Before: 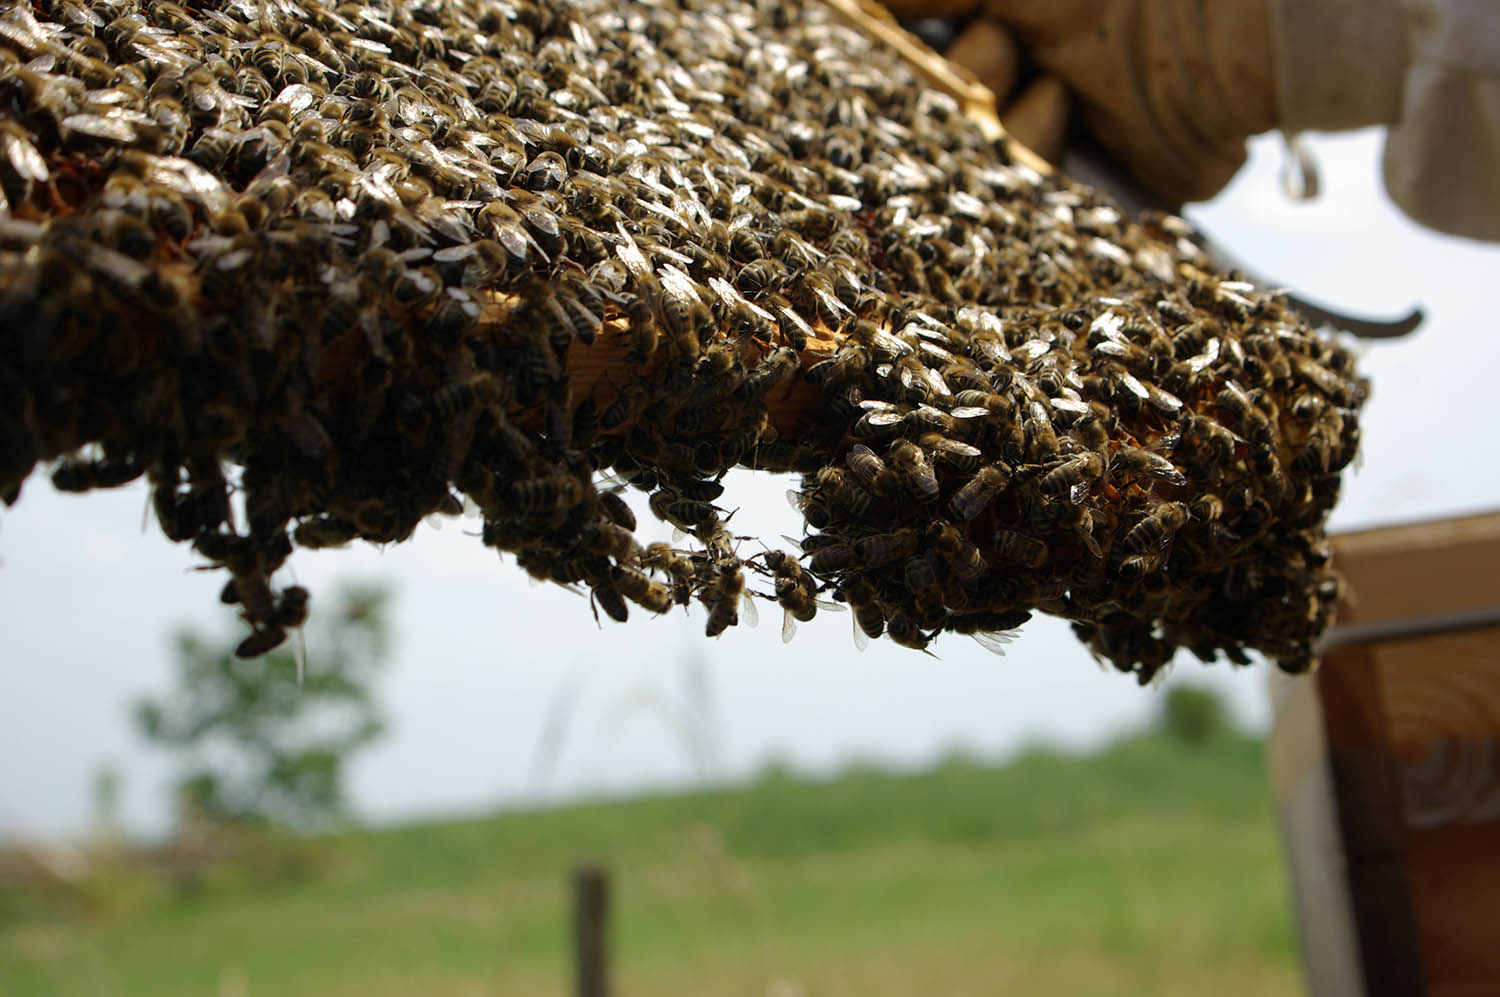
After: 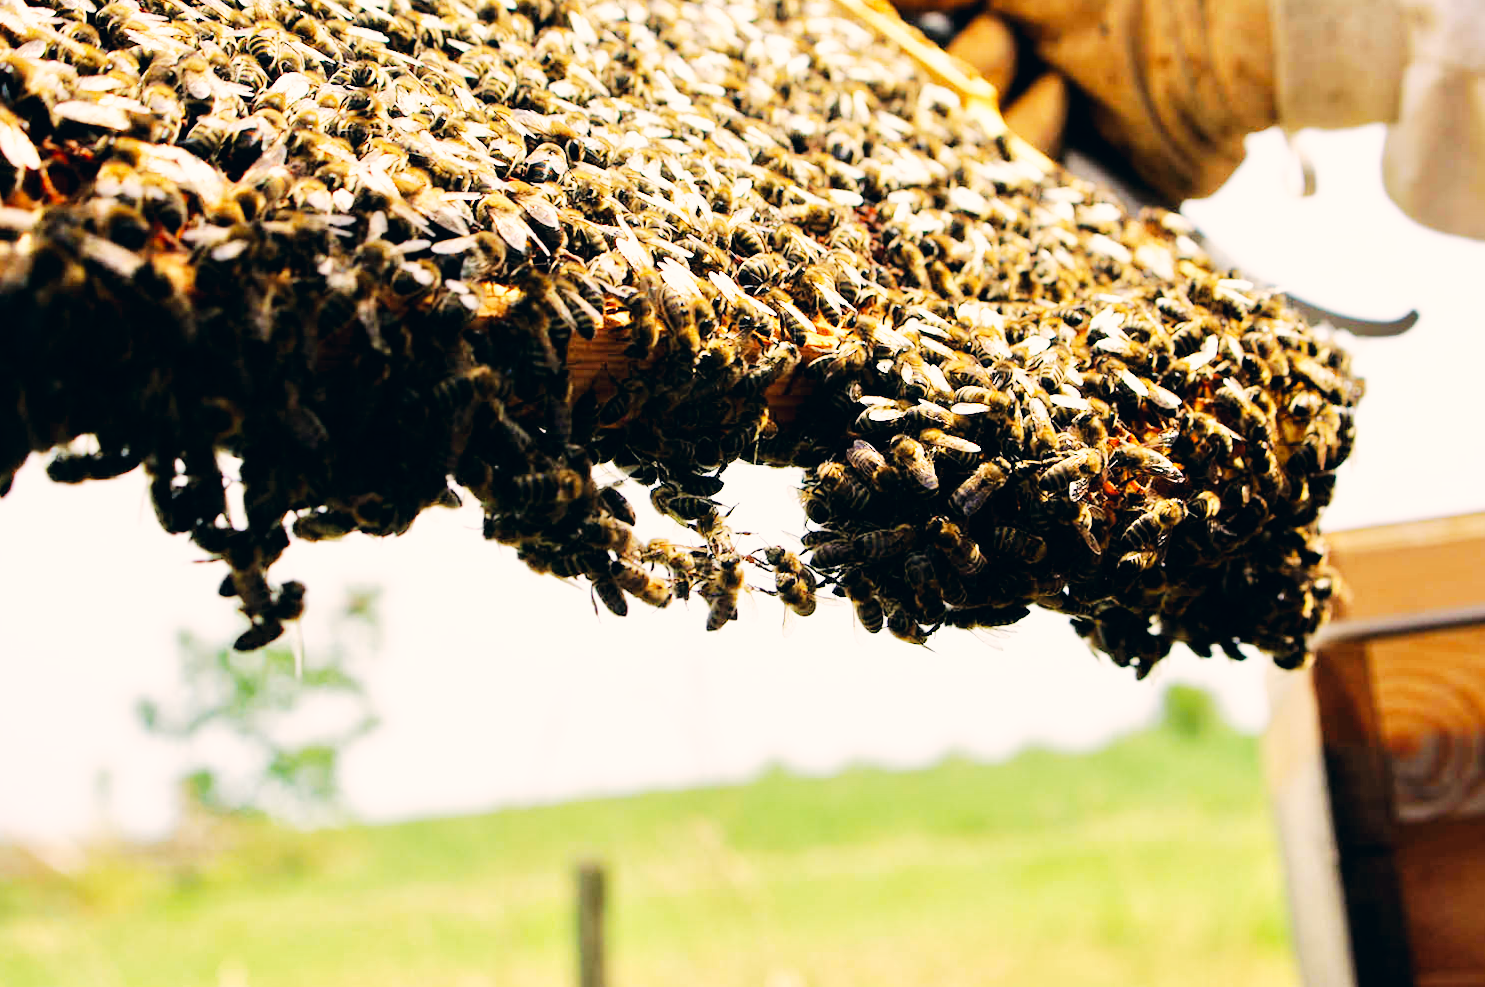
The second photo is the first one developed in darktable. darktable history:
rotate and perspective: rotation 0.174°, lens shift (vertical) 0.013, lens shift (horizontal) 0.019, shear 0.001, automatic cropping original format, crop left 0.007, crop right 0.991, crop top 0.016, crop bottom 0.997
base curve: curves: ch0 [(0, 0) (0.007, 0.004) (0.027, 0.03) (0.046, 0.07) (0.207, 0.54) (0.442, 0.872) (0.673, 0.972) (1, 1)], preserve colors none
tone equalizer: -7 EV 0.15 EV, -6 EV 0.6 EV, -5 EV 1.15 EV, -4 EV 1.33 EV, -3 EV 1.15 EV, -2 EV 0.6 EV, -1 EV 0.15 EV, mask exposure compensation -0.5 EV
color correction: highlights a* 5.38, highlights b* 5.3, shadows a* -4.26, shadows b* -5.11
